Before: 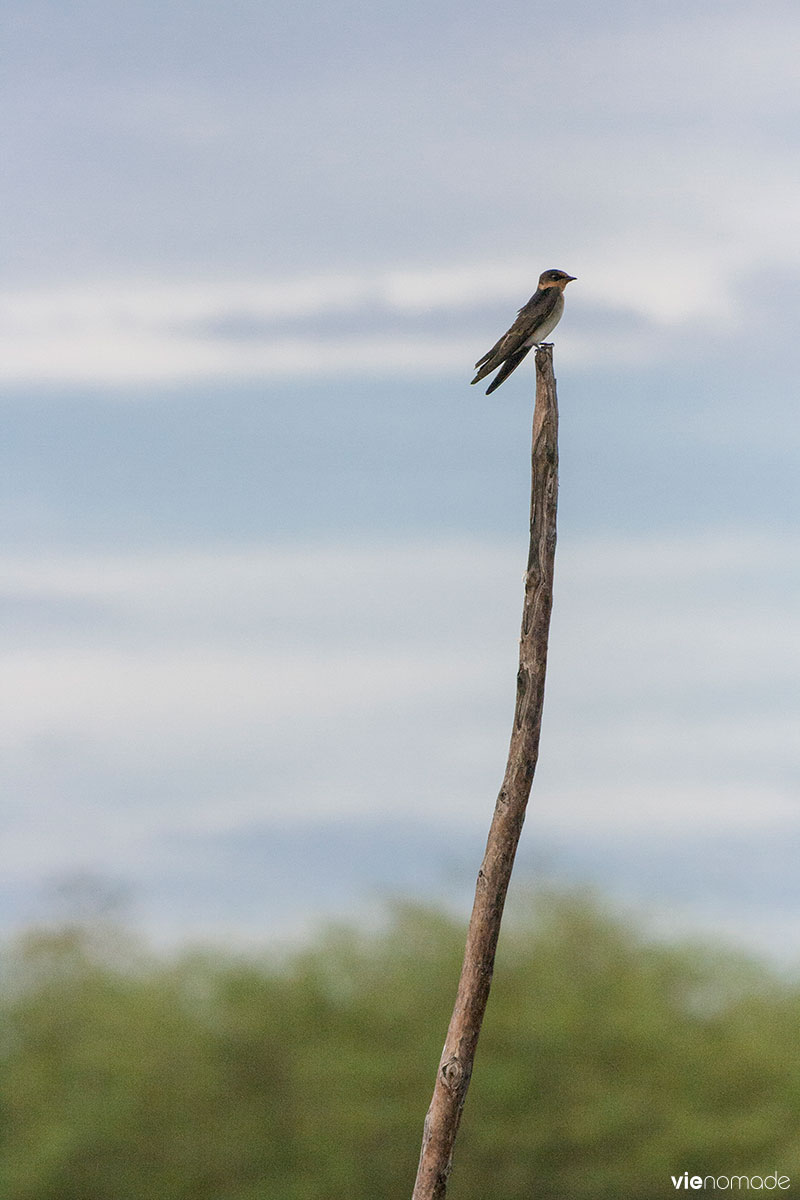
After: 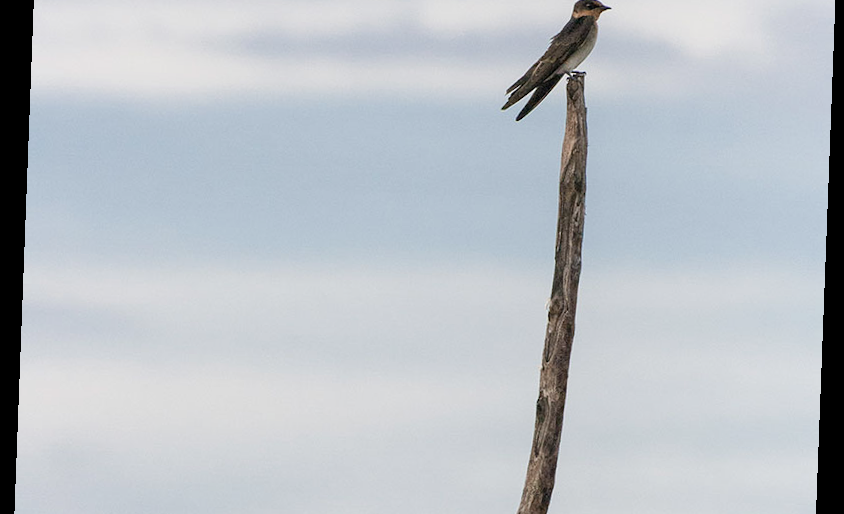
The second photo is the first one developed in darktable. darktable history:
color balance rgb: saturation formula JzAzBz (2021)
rotate and perspective: rotation 2.17°, automatic cropping off
shadows and highlights: shadows -30, highlights 30
color contrast: green-magenta contrast 0.84, blue-yellow contrast 0.86
crop and rotate: top 23.84%, bottom 34.294%
